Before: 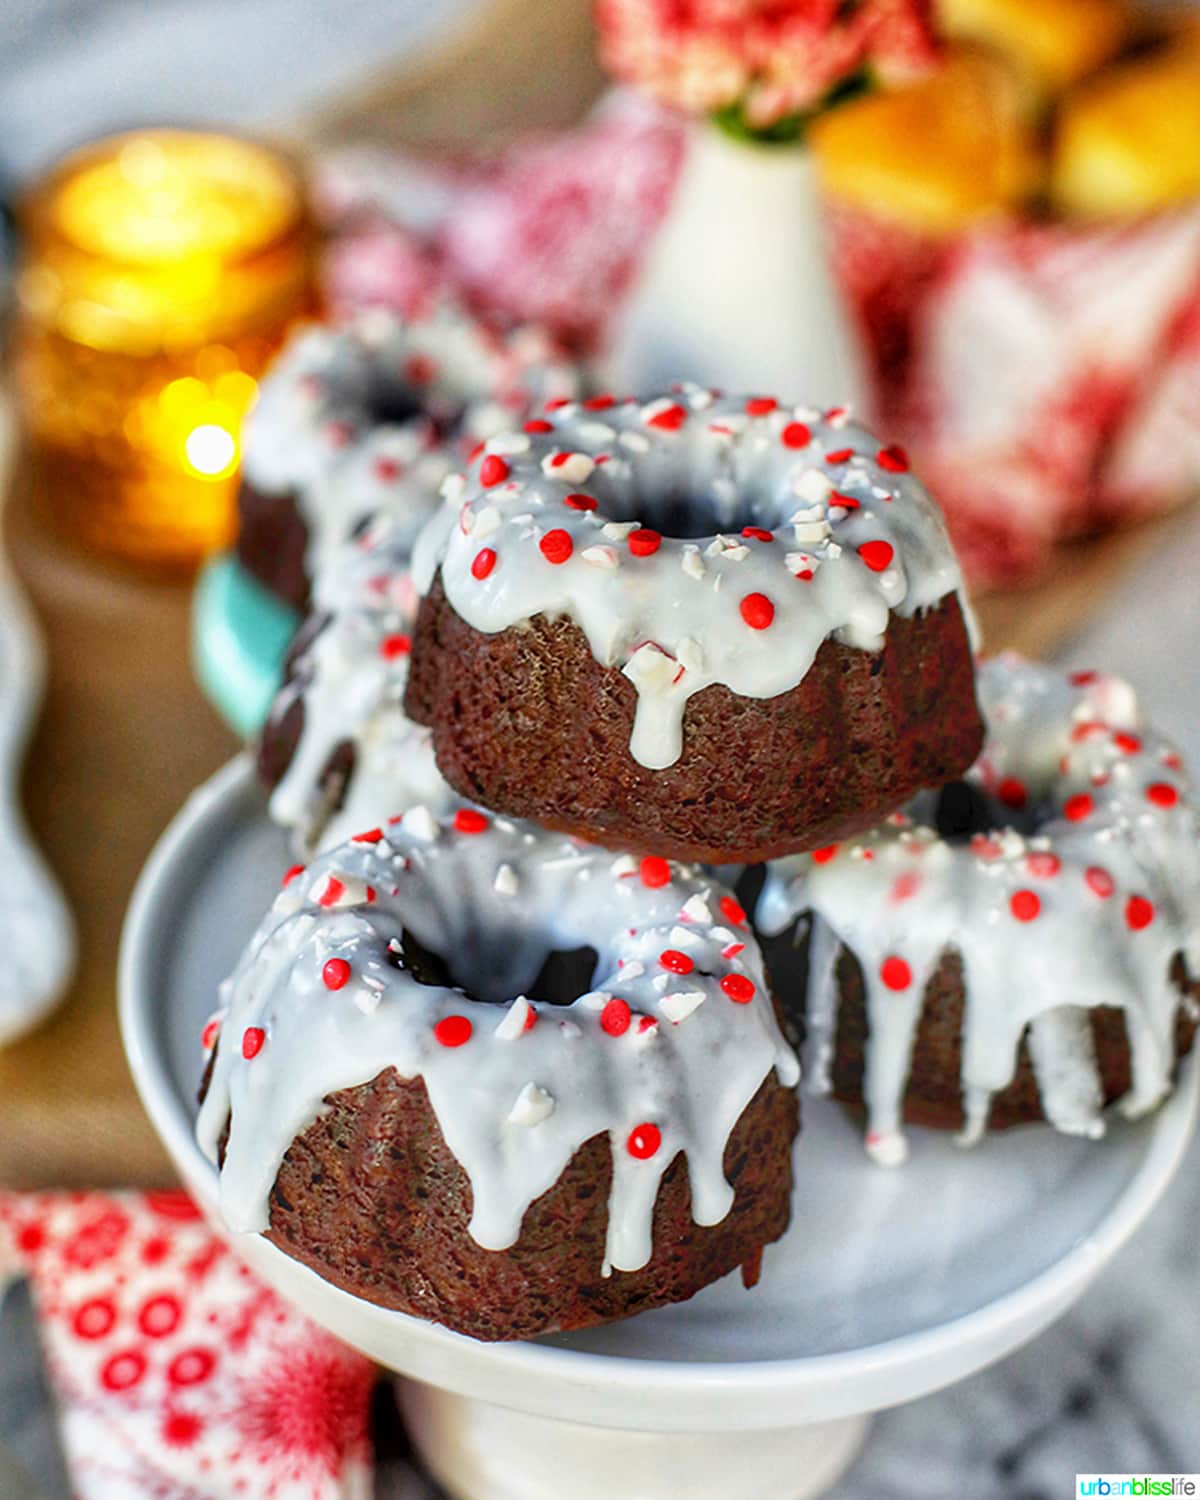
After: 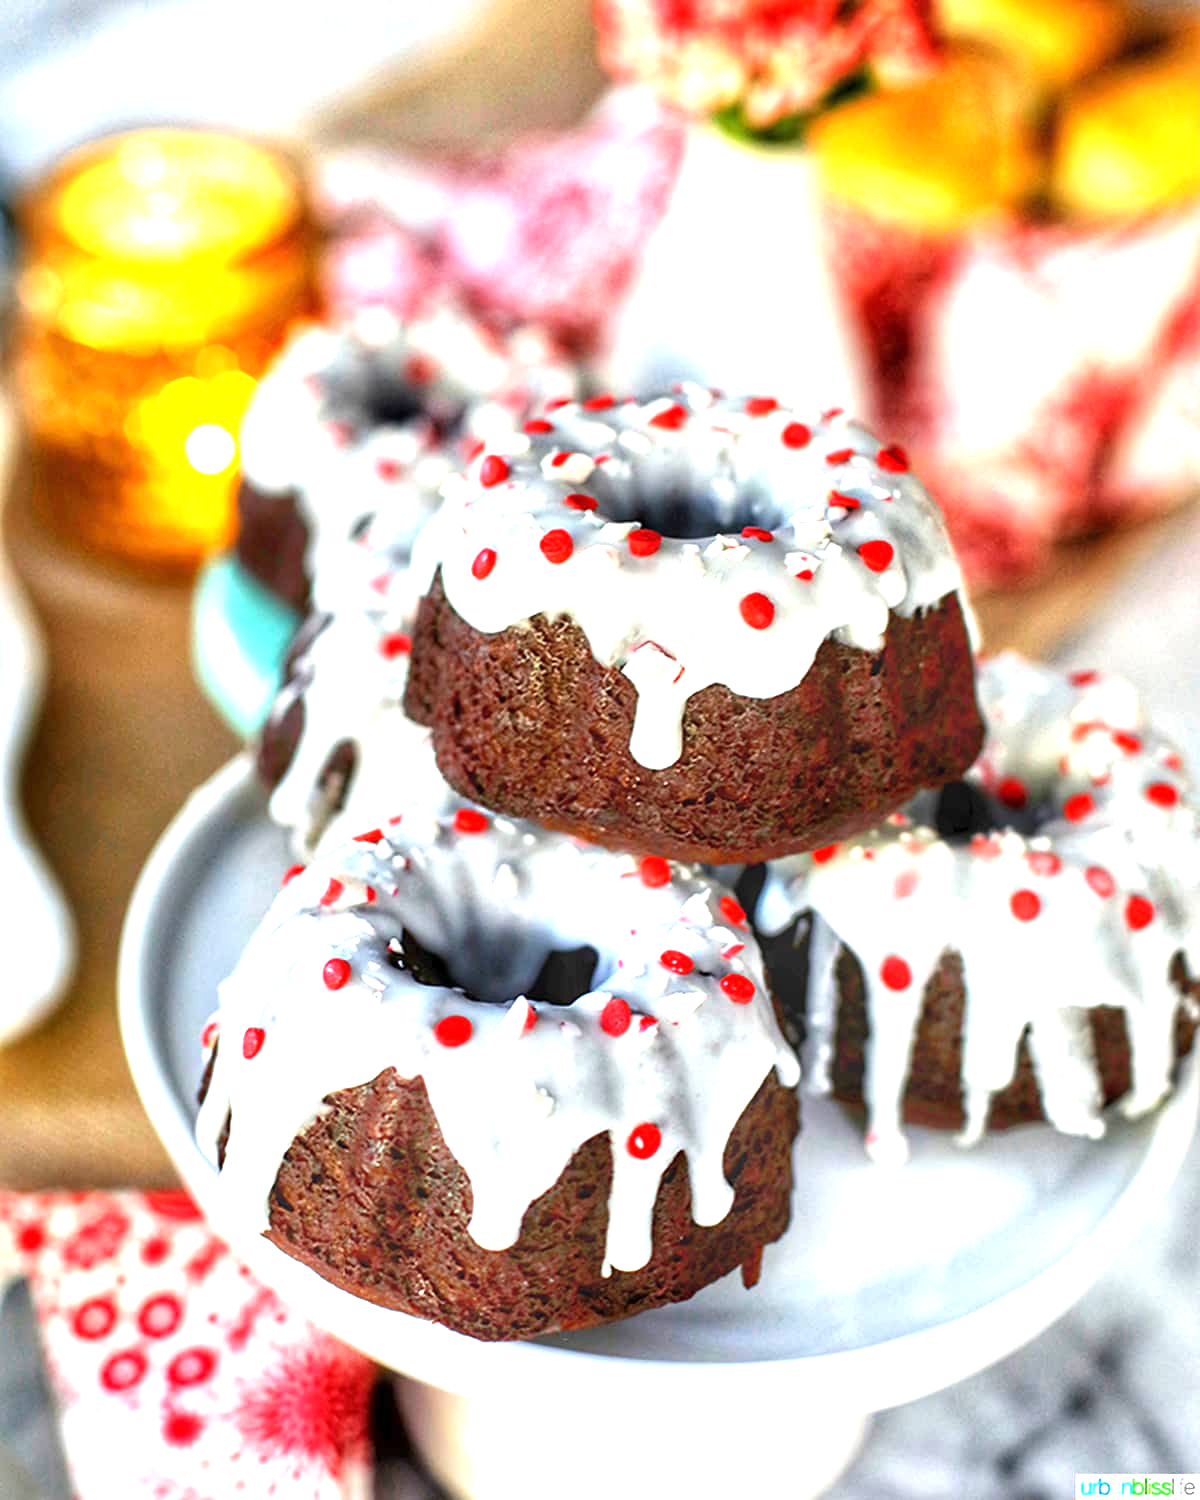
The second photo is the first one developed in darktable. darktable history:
tone equalizer: -8 EV -1.12 EV, -7 EV -1.02 EV, -6 EV -0.865 EV, -5 EV -0.547 EV, -3 EV 0.565 EV, -2 EV 0.852 EV, -1 EV 0.987 EV, +0 EV 1.07 EV, smoothing diameter 24.89%, edges refinement/feathering 7.35, preserve details guided filter
